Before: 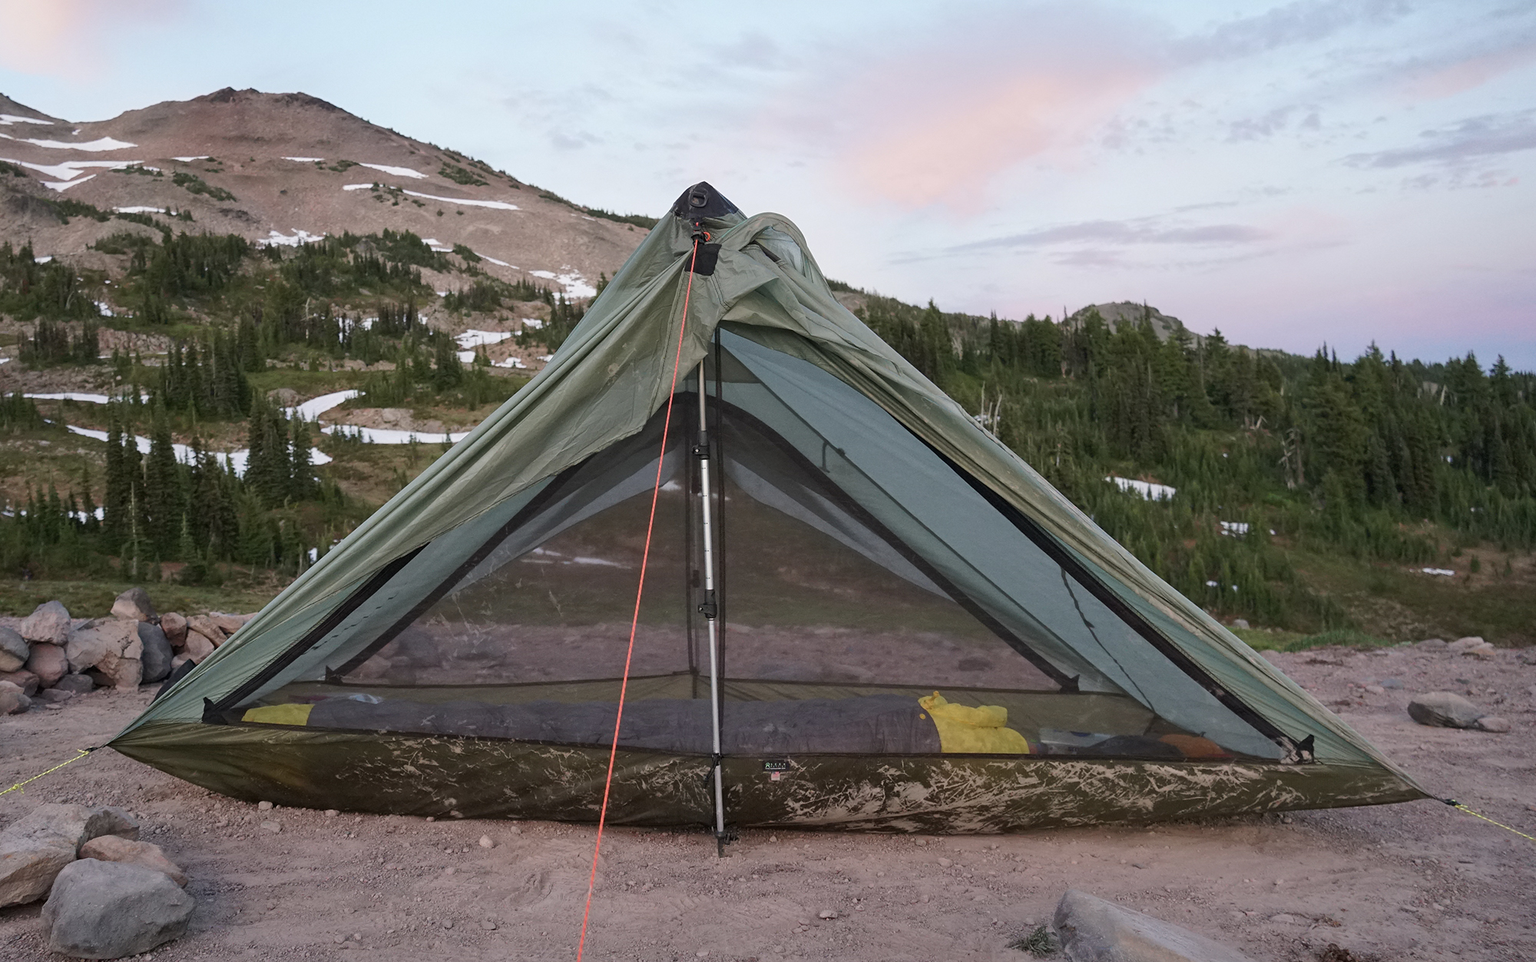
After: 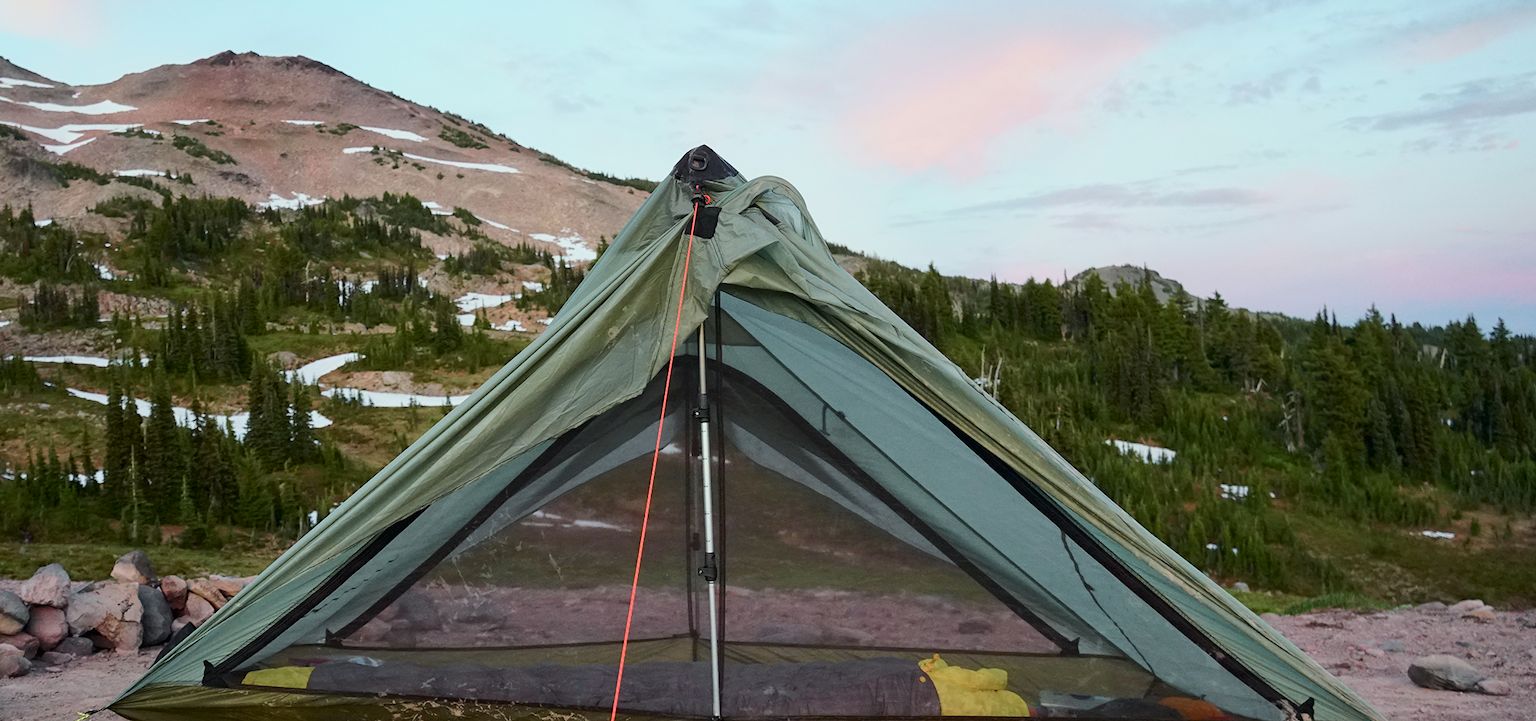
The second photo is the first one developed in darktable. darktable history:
tone curve: curves: ch0 [(0, 0) (0.058, 0.027) (0.214, 0.183) (0.304, 0.288) (0.51, 0.549) (0.658, 0.7) (0.741, 0.775) (0.844, 0.866) (0.986, 0.957)]; ch1 [(0, 0) (0.172, 0.123) (0.312, 0.296) (0.437, 0.429) (0.471, 0.469) (0.502, 0.5) (0.513, 0.515) (0.572, 0.603) (0.617, 0.653) (0.68, 0.724) (0.889, 0.924) (1, 1)]; ch2 [(0, 0) (0.411, 0.424) (0.489, 0.49) (0.502, 0.5) (0.517, 0.519) (0.549, 0.578) (0.604, 0.628) (0.693, 0.686) (1, 1)], color space Lab, independent channels, preserve colors none
crop: top 3.857%, bottom 21.132%
color correction: highlights a* -6.69, highlights b* 0.49
